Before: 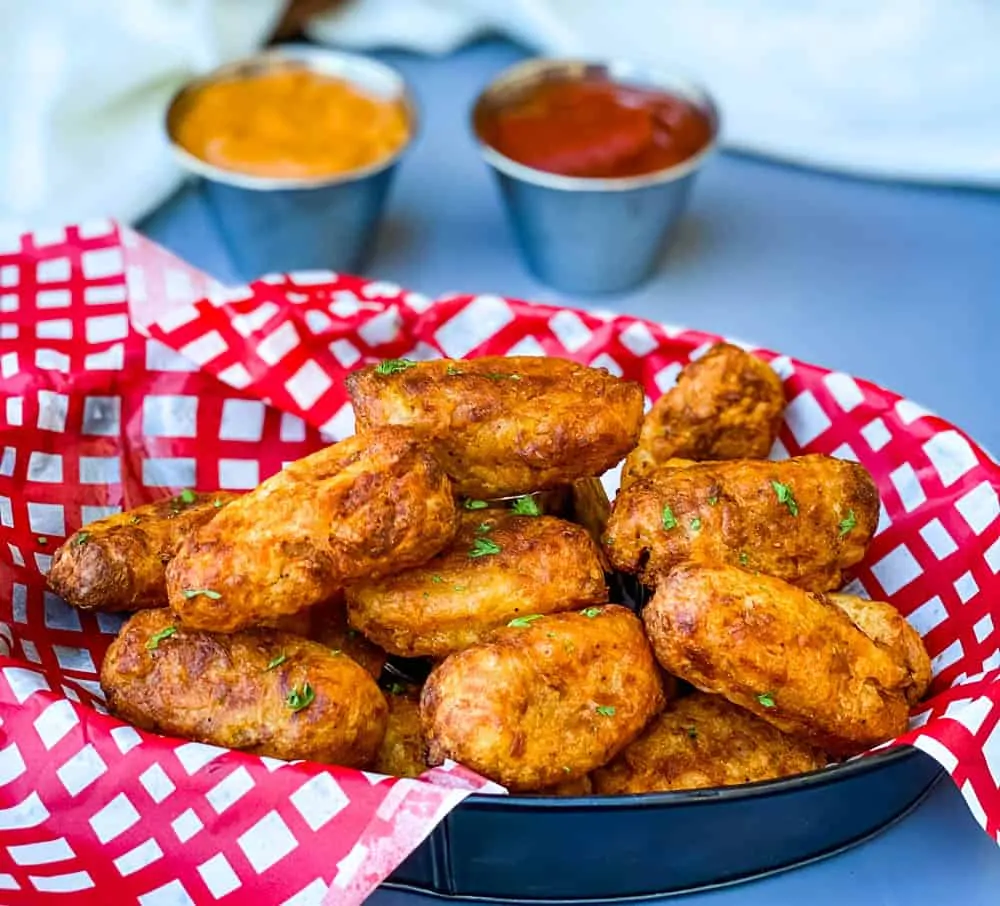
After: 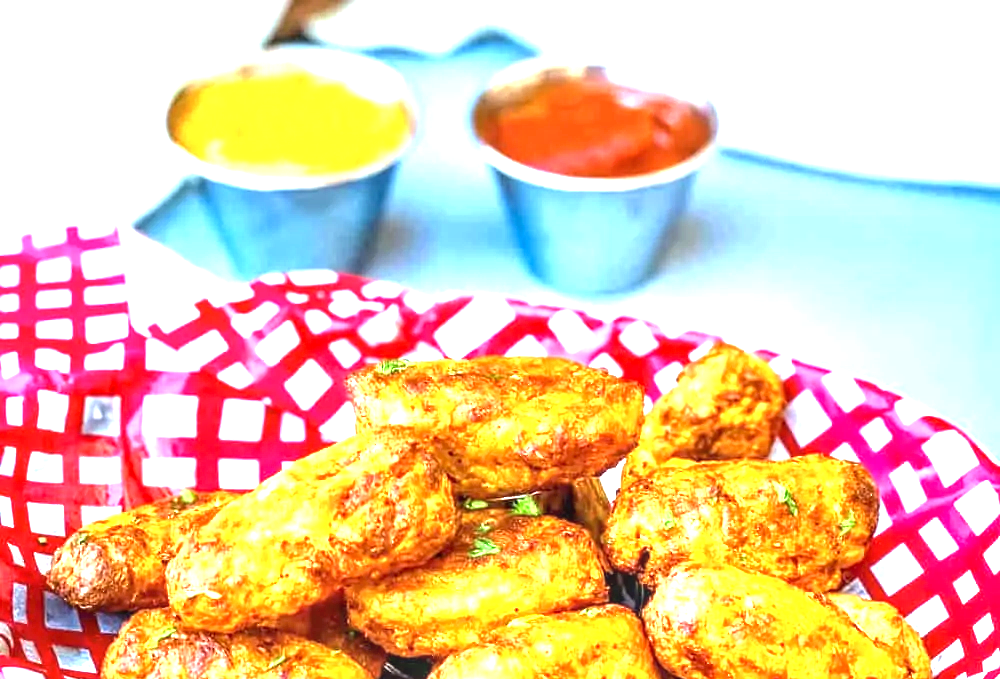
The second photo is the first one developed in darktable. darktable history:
exposure: black level correction 0, exposure 1.908 EV, compensate exposure bias true, compensate highlight preservation false
crop: bottom 24.984%
tone equalizer: edges refinement/feathering 500, mask exposure compensation -1.57 EV, preserve details no
local contrast: on, module defaults
